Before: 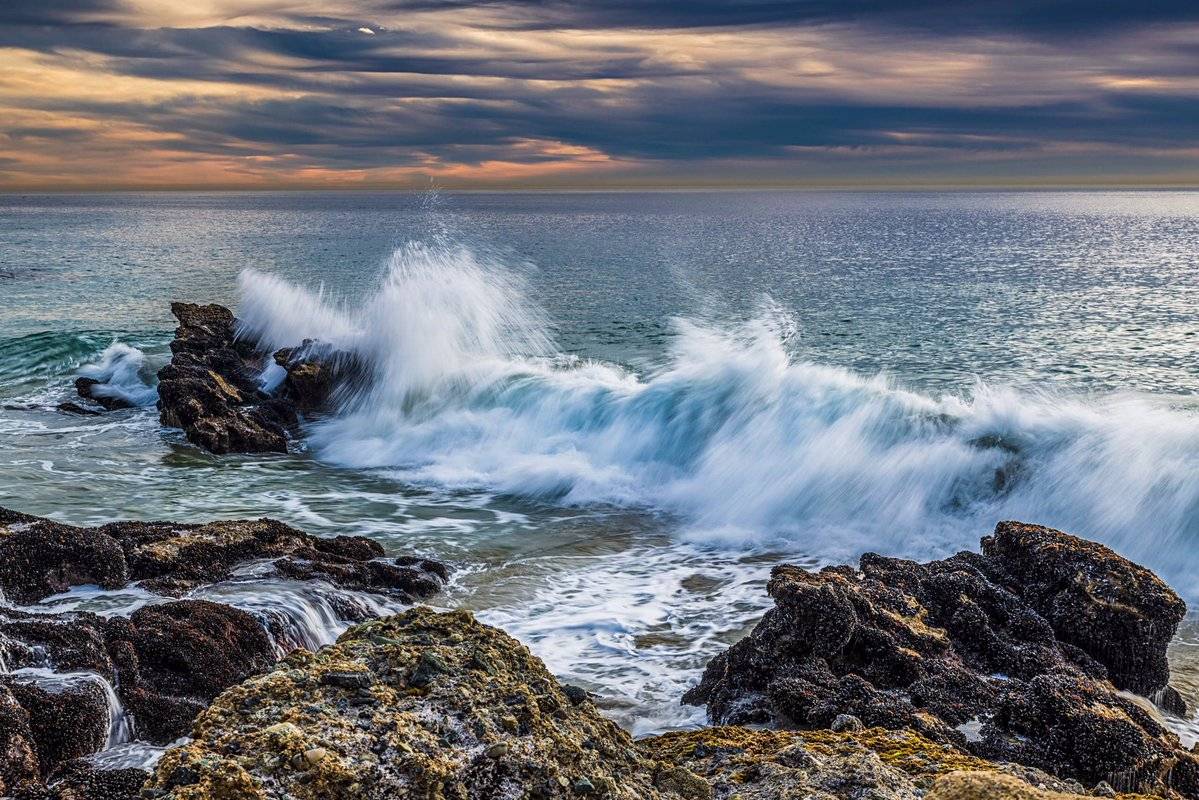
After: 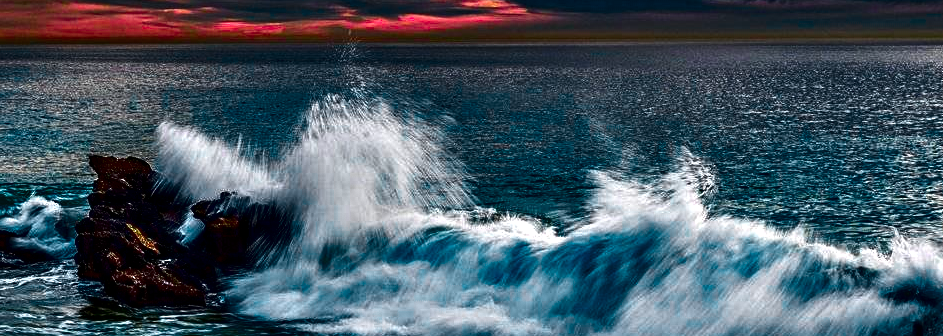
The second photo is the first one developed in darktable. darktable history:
crop: left 6.91%, top 18.439%, right 14.422%, bottom 39.535%
contrast brightness saturation: contrast 0.088, brightness -0.6, saturation 0.166
color zones: curves: ch0 [(0, 0.533) (0.126, 0.533) (0.234, 0.533) (0.368, 0.357) (0.5, 0.5) (0.625, 0.5) (0.74, 0.637) (0.875, 0.5)]; ch1 [(0.004, 0.708) (0.129, 0.662) (0.25, 0.5) (0.375, 0.331) (0.496, 0.396) (0.625, 0.649) (0.739, 0.26) (0.875, 0.5) (1, 0.478)]; ch2 [(0, 0.409) (0.132, 0.403) (0.236, 0.558) (0.379, 0.448) (0.5, 0.5) (0.625, 0.5) (0.691, 0.39) (0.875, 0.5)]
local contrast: highlights 61%, shadows 107%, detail 106%, midtone range 0.535
contrast equalizer: y [[0.6 ×6], [0.55 ×6], [0 ×6], [0 ×6], [0 ×6]]
